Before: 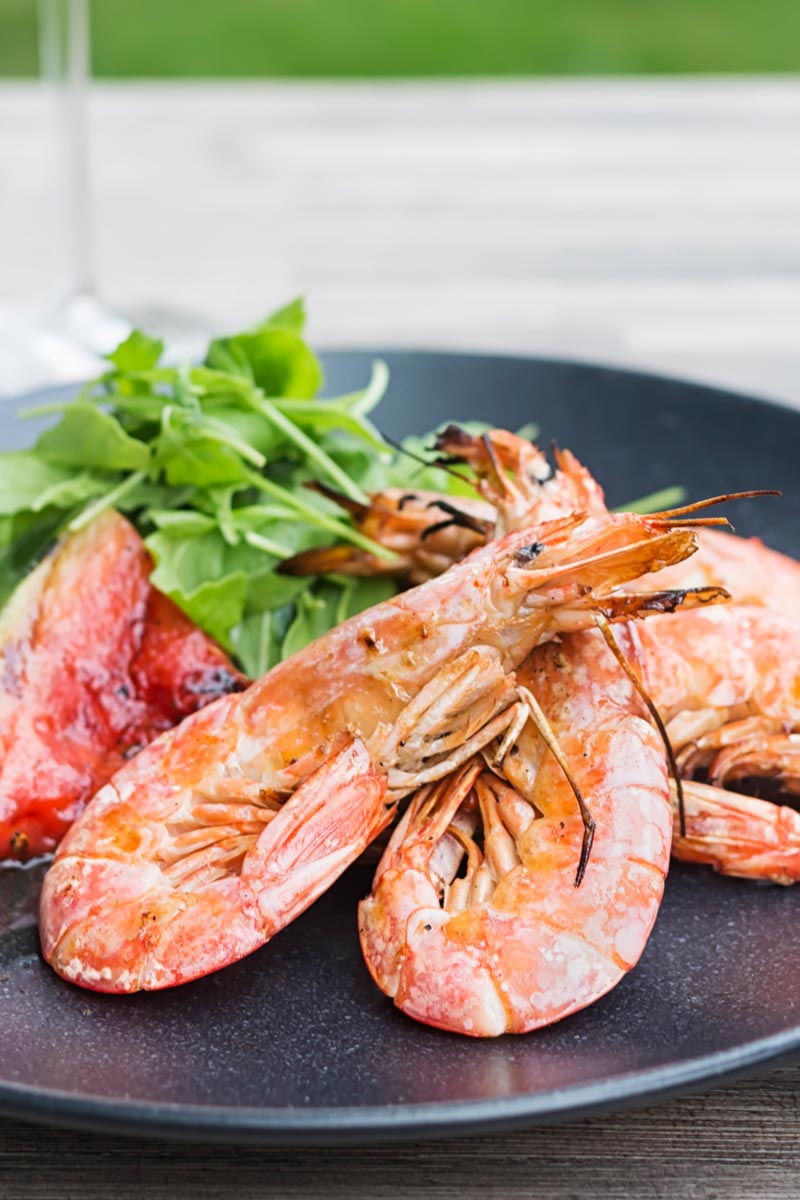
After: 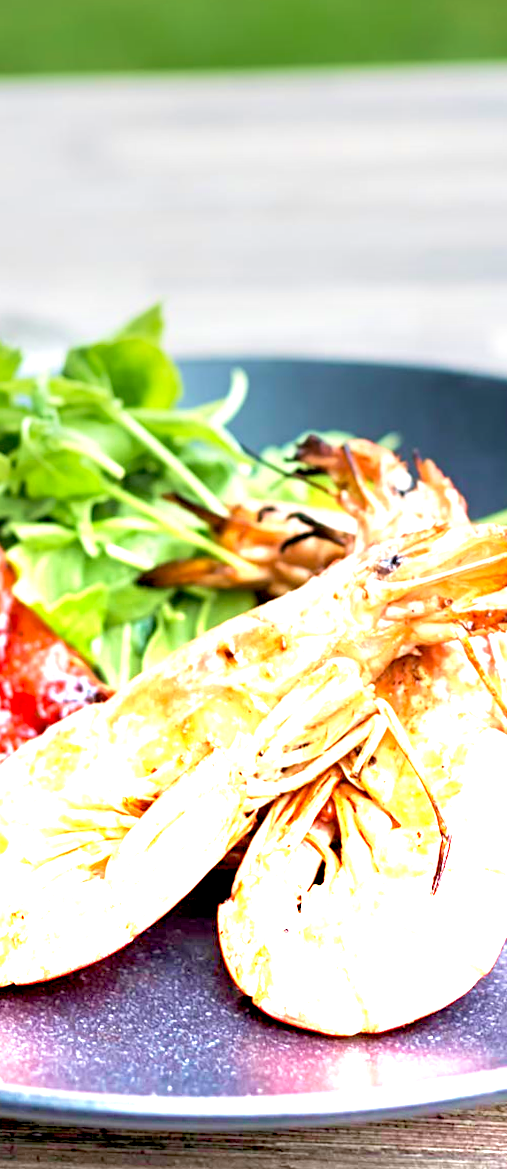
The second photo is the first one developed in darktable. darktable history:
velvia: strength 45%
rotate and perspective: rotation 0.074°, lens shift (vertical) 0.096, lens shift (horizontal) -0.041, crop left 0.043, crop right 0.952, crop top 0.024, crop bottom 0.979
crop and rotate: left 15.055%, right 18.278%
exposure: black level correction 0.007, exposure 0.093 EV, compensate highlight preservation false
graduated density: density -3.9 EV
